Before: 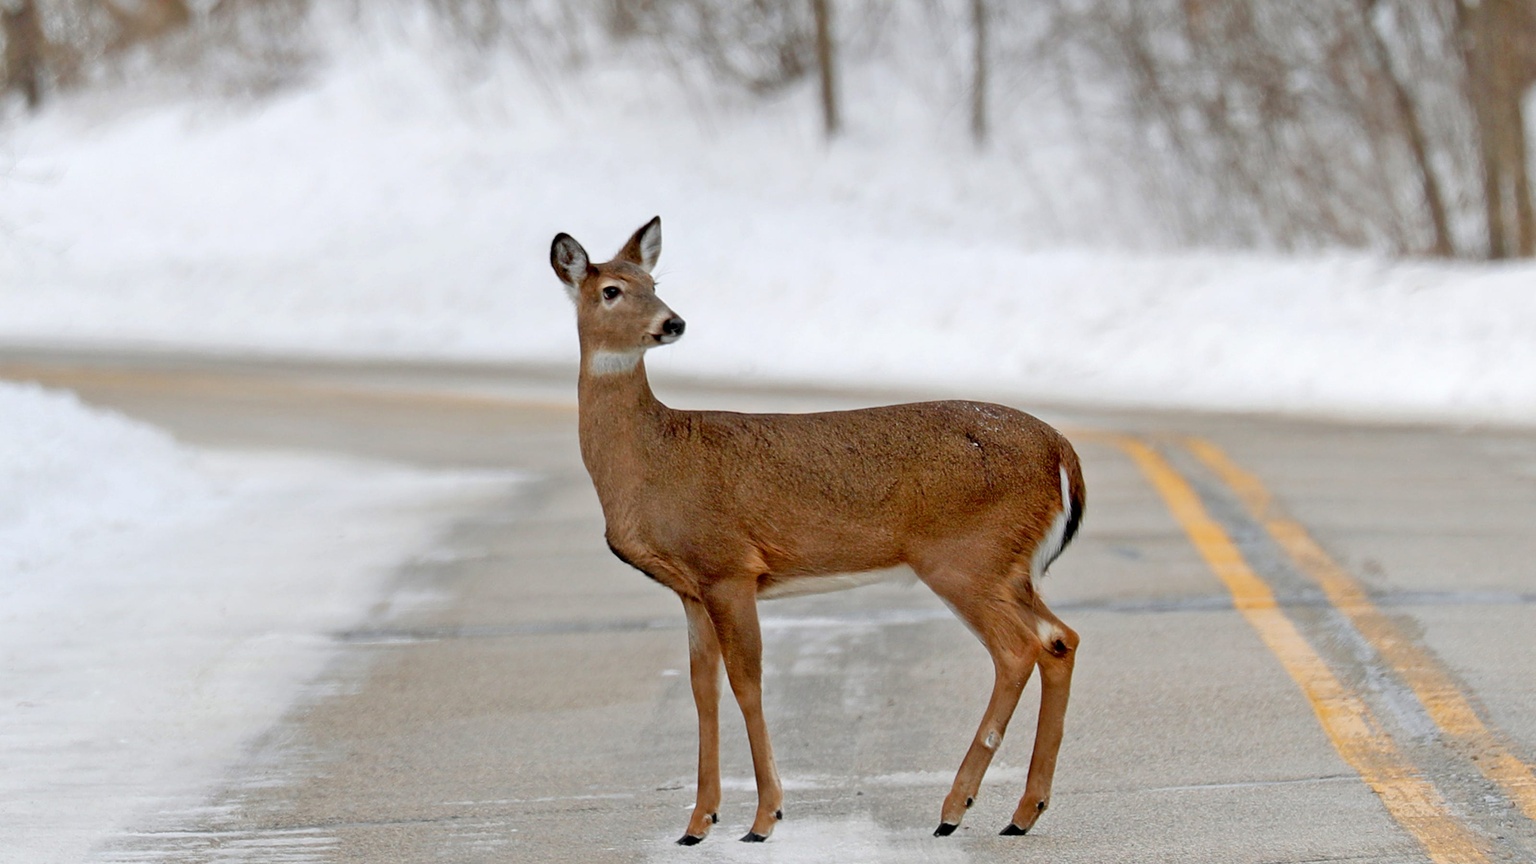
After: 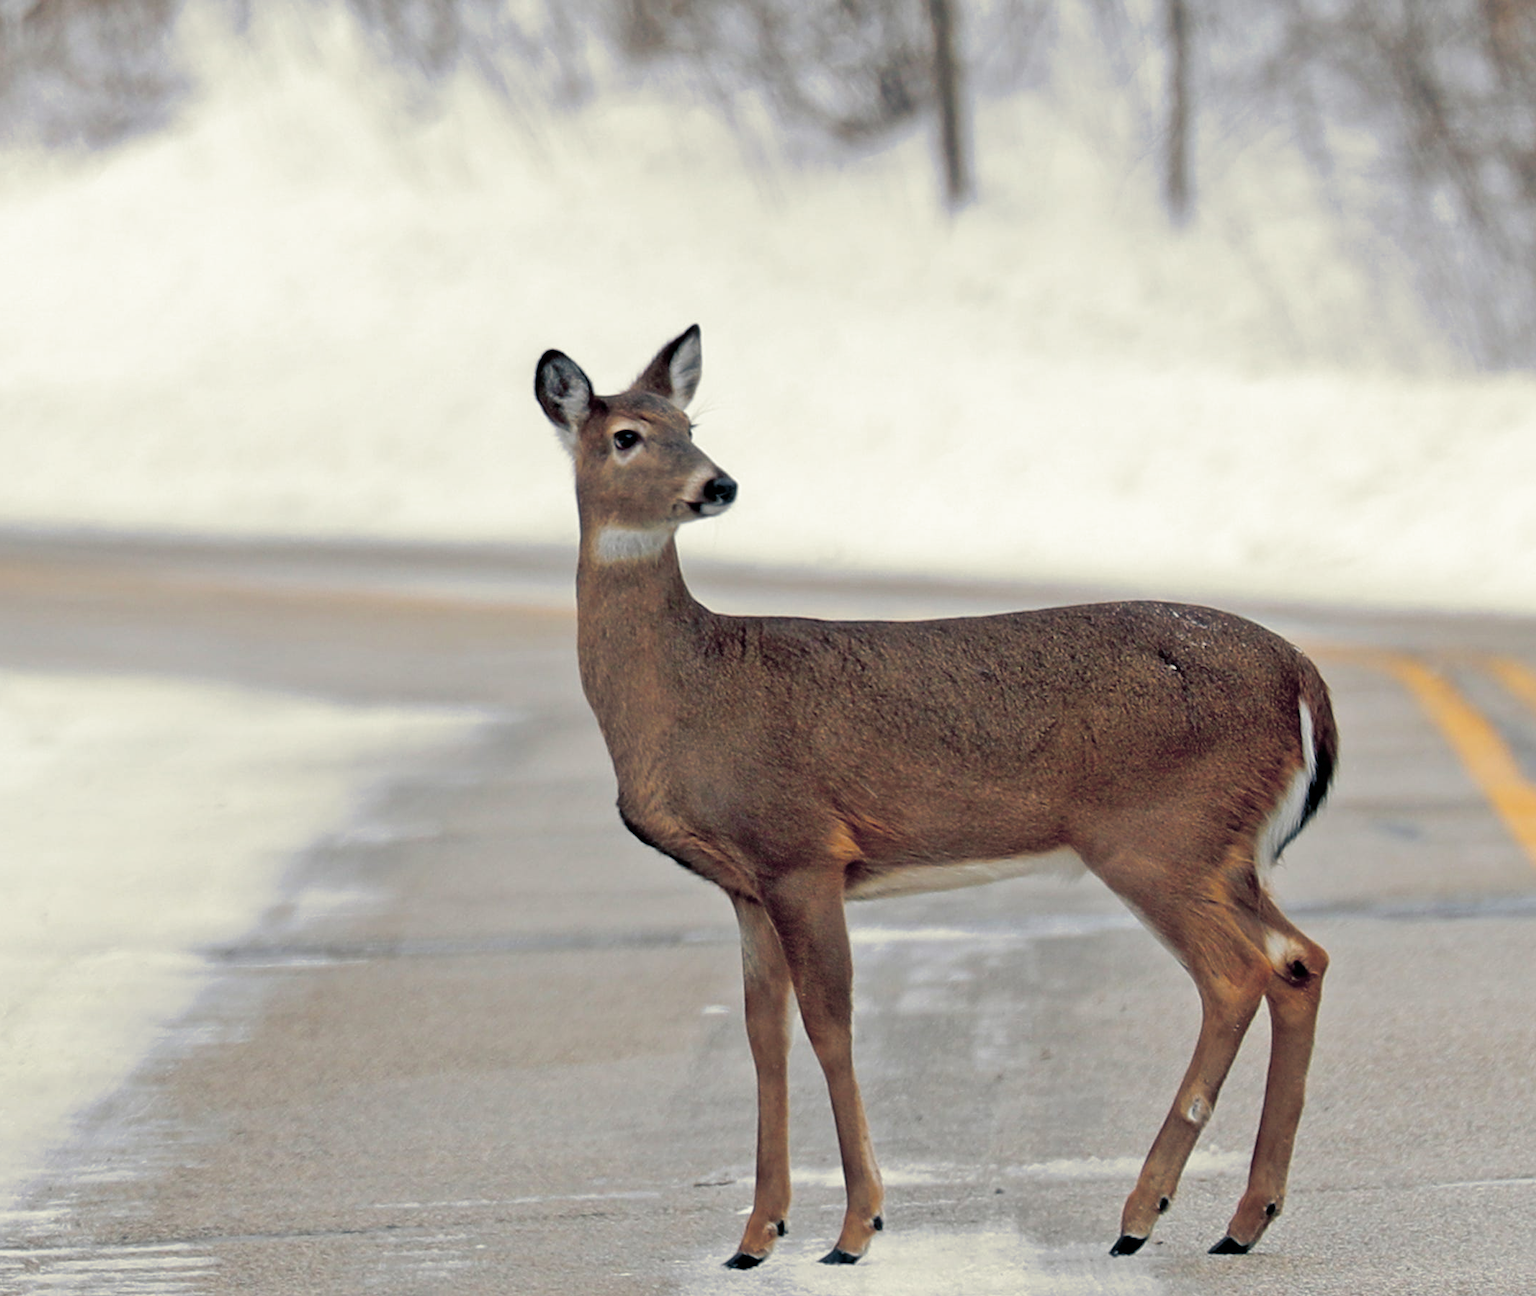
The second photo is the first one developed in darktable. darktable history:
crop and rotate: left 12.648%, right 20.685%
split-toning: shadows › hue 216°, shadows › saturation 1, highlights › hue 57.6°, balance -33.4
